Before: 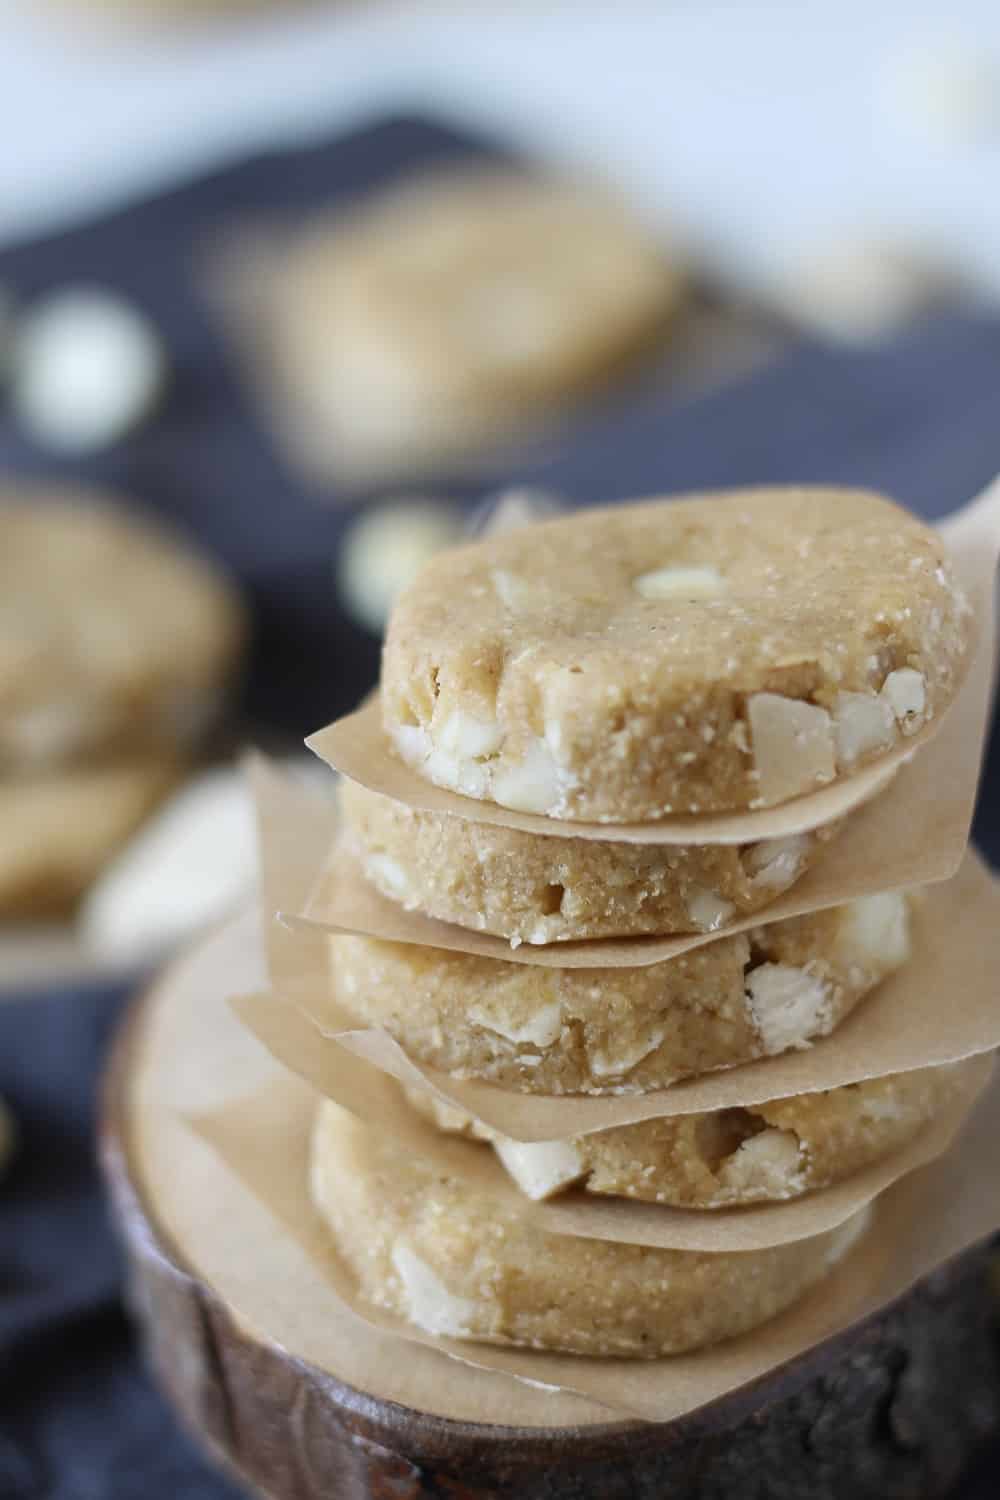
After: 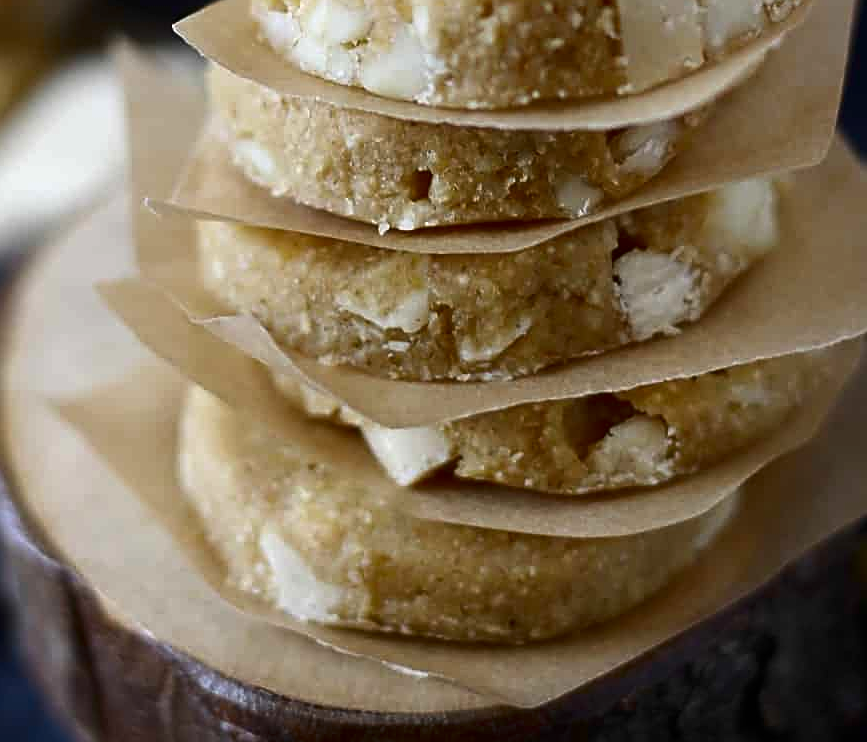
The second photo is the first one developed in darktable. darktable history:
exposure: exposure 0.134 EV, compensate highlight preservation false
contrast brightness saturation: contrast 0.1, brightness -0.278, saturation 0.148
crop and rotate: left 13.281%, top 47.602%, bottom 2.872%
sharpen: on, module defaults
